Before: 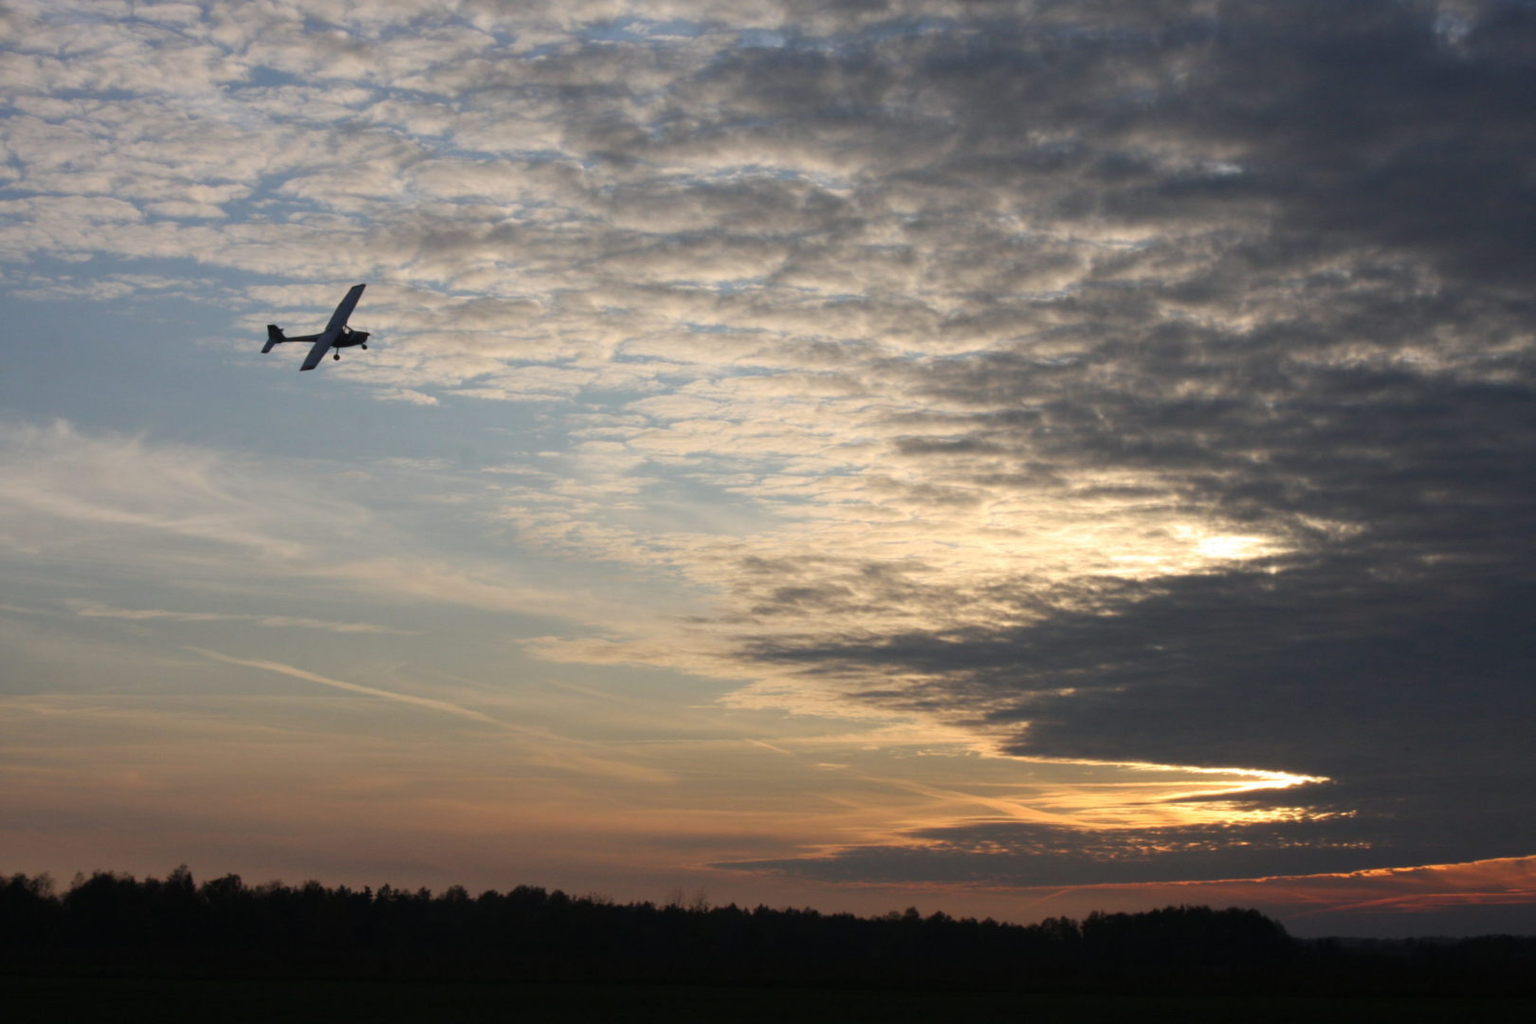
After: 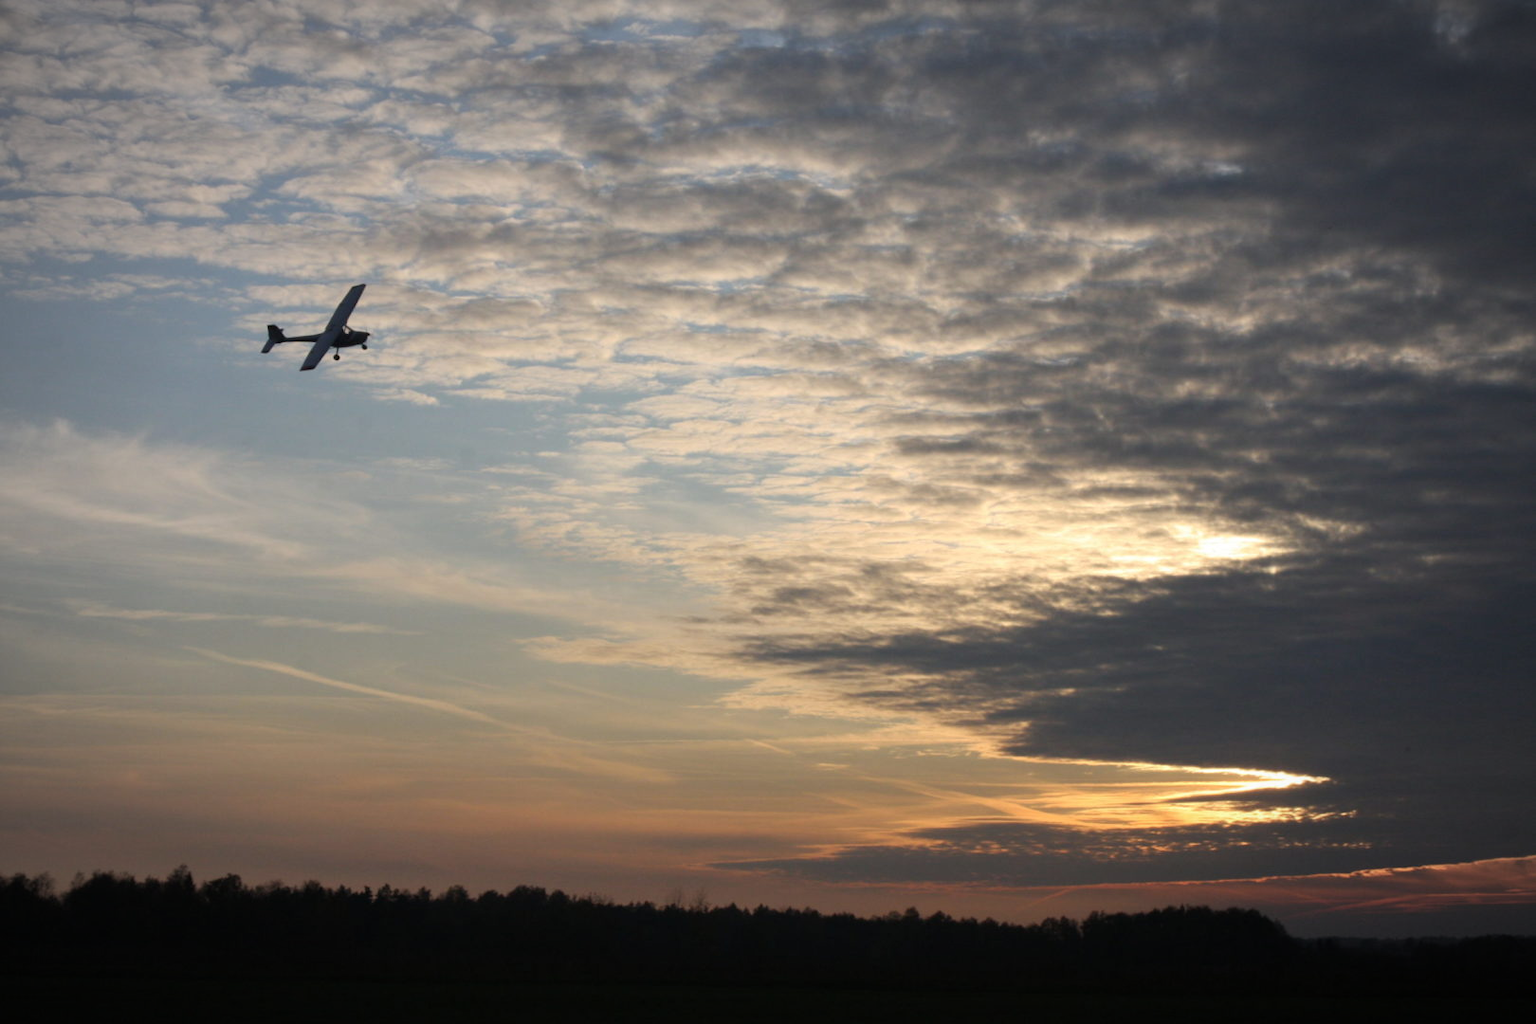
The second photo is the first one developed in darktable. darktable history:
vignetting: fall-off radius 68.68%, automatic ratio true
